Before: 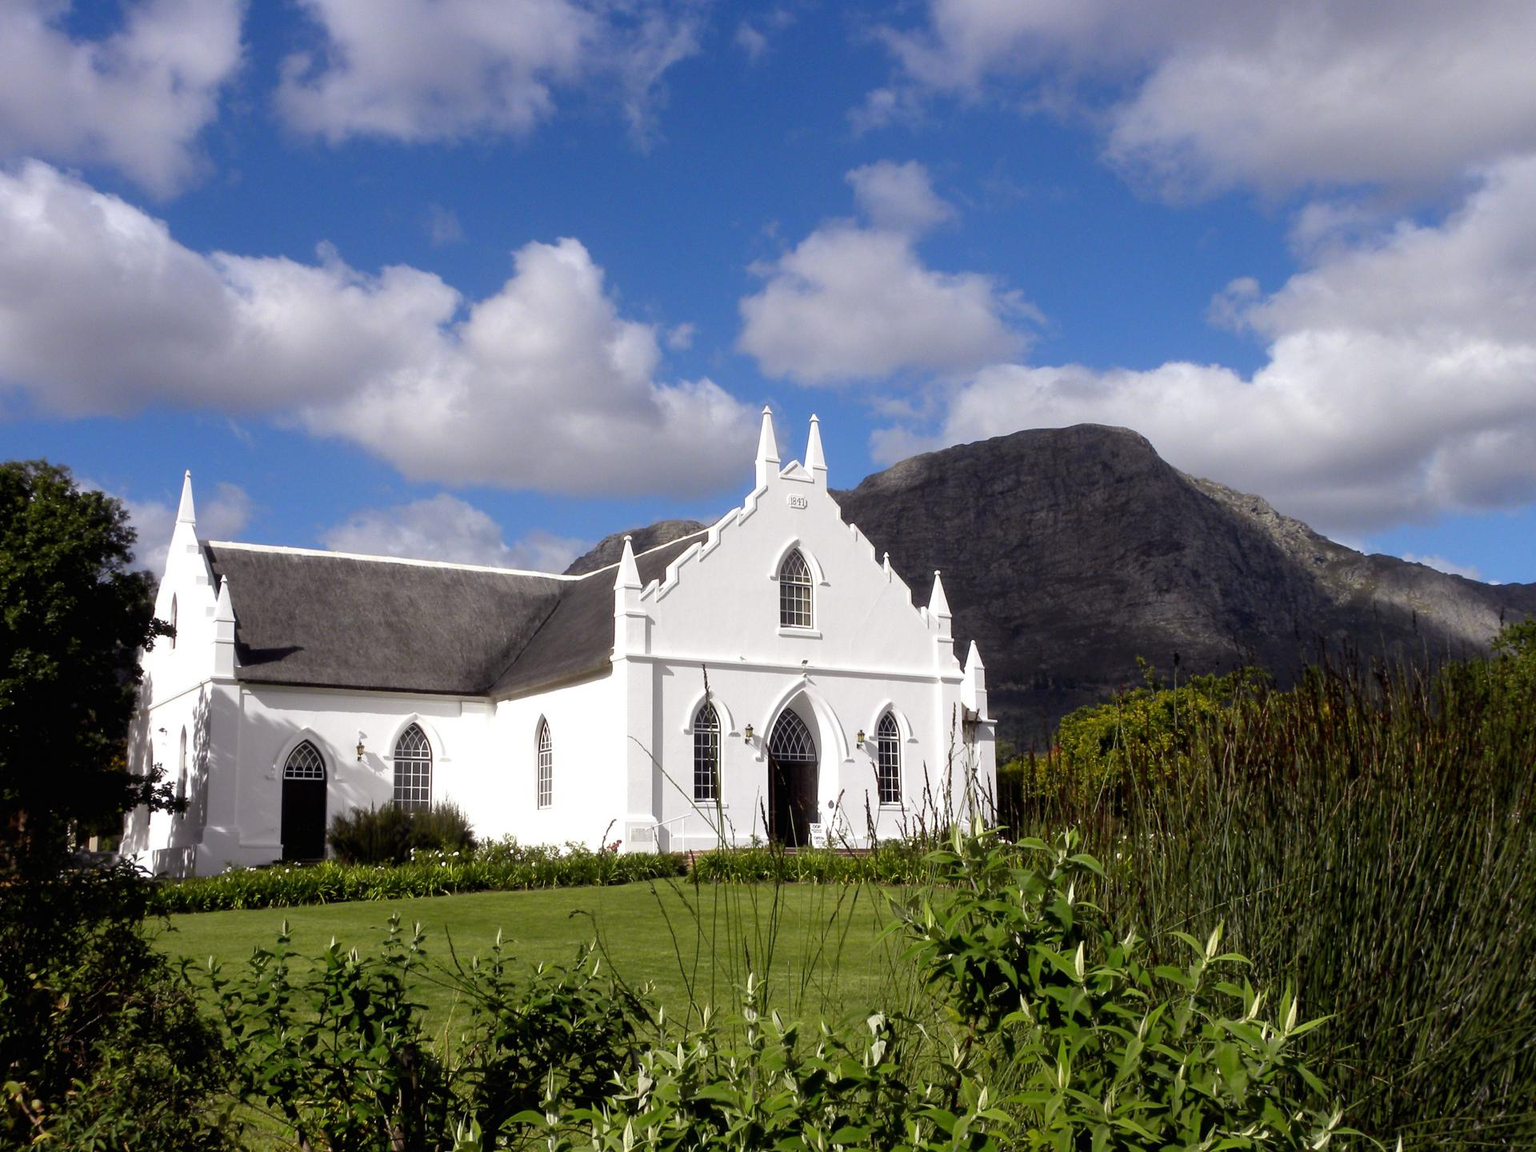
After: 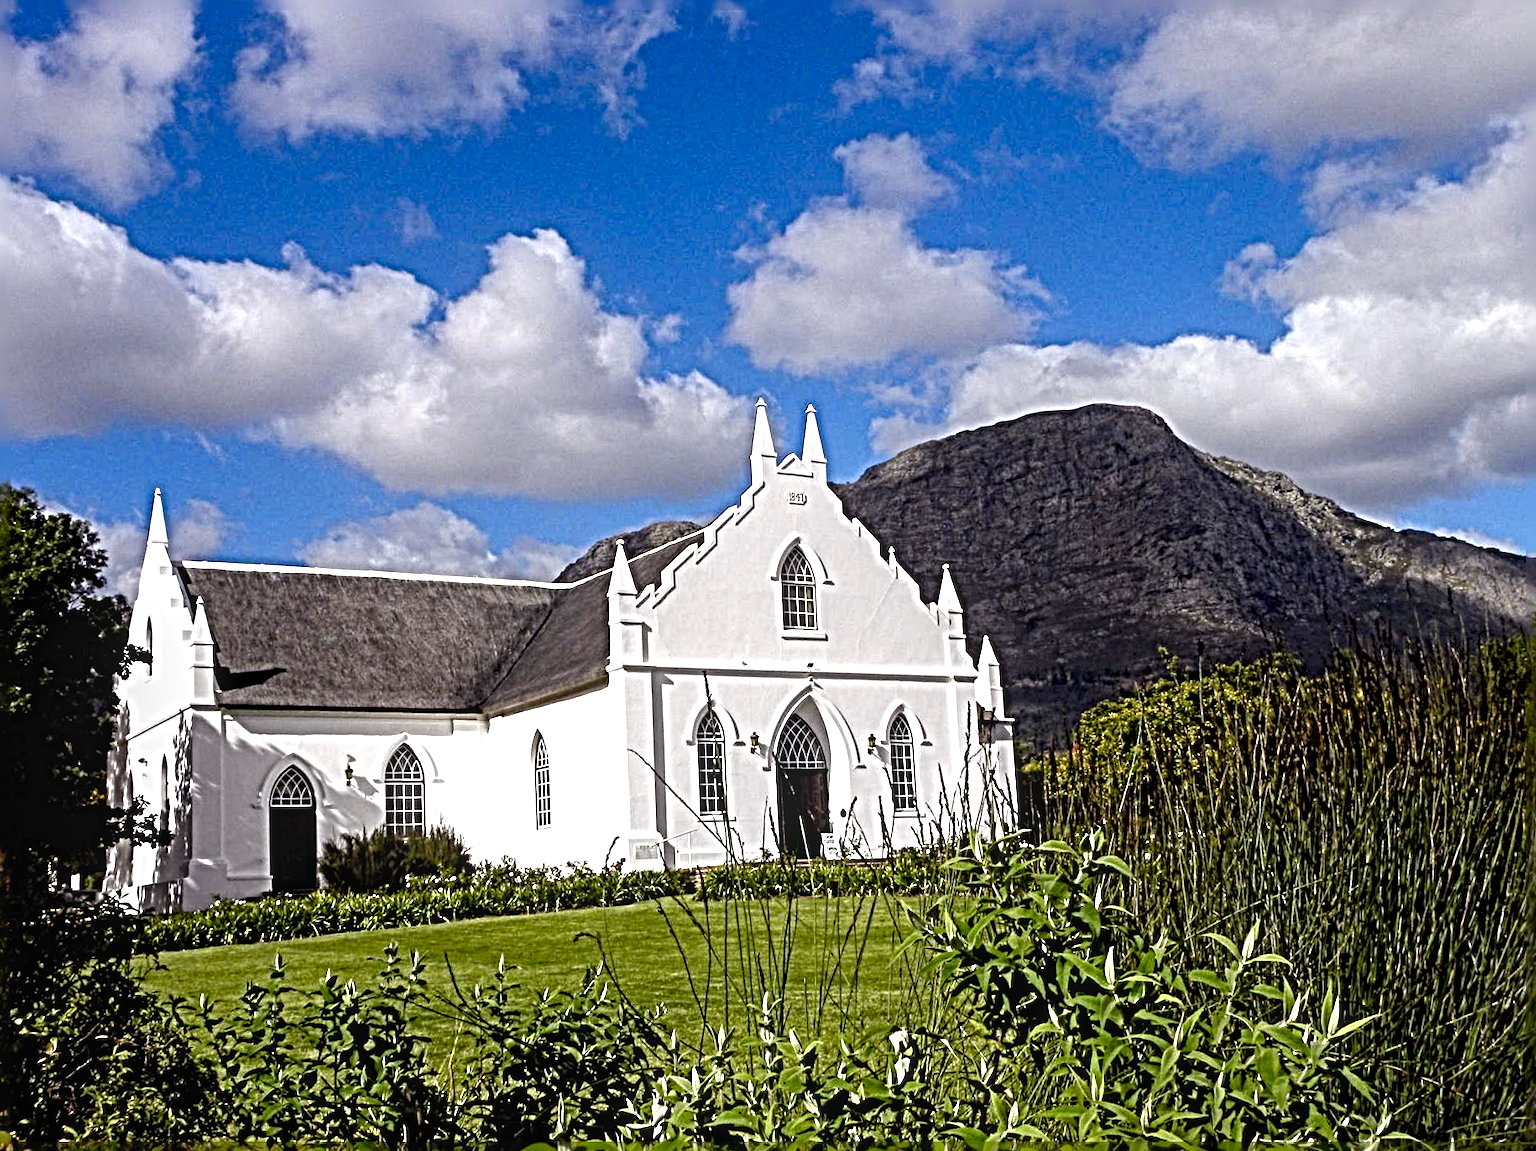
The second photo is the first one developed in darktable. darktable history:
rotate and perspective: rotation -2.12°, lens shift (vertical) 0.009, lens shift (horizontal) -0.008, automatic cropping original format, crop left 0.036, crop right 0.964, crop top 0.05, crop bottom 0.959
local contrast: on, module defaults
color balance rgb: linear chroma grading › shadows 32%, linear chroma grading › global chroma -2%, linear chroma grading › mid-tones 4%, perceptual saturation grading › global saturation -2%, perceptual saturation grading › highlights -8%, perceptual saturation grading › mid-tones 8%, perceptual saturation grading › shadows 4%, perceptual brilliance grading › highlights 8%, perceptual brilliance grading › mid-tones 4%, perceptual brilliance grading › shadows 2%, global vibrance 16%, saturation formula JzAzBz (2021)
sharpen: radius 6.3, amount 1.8, threshold 0
